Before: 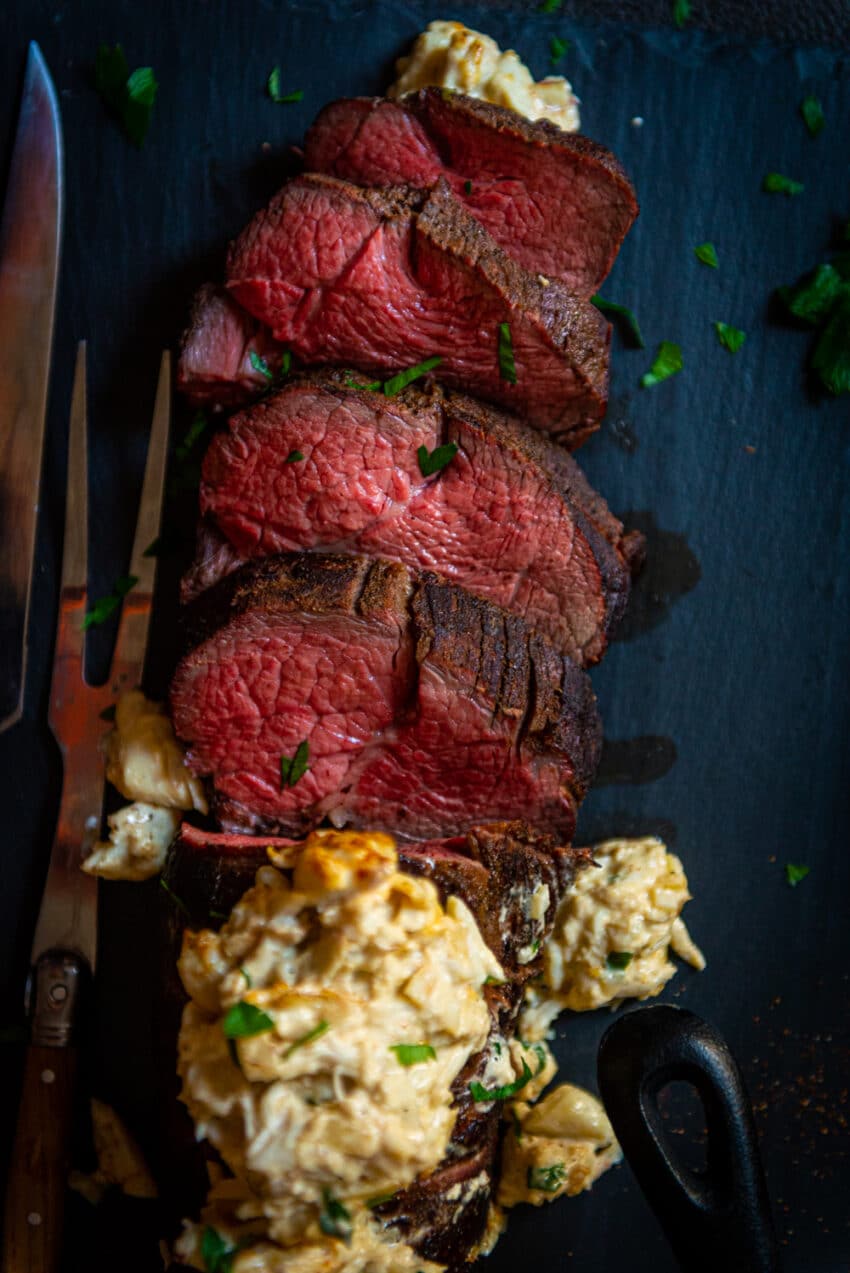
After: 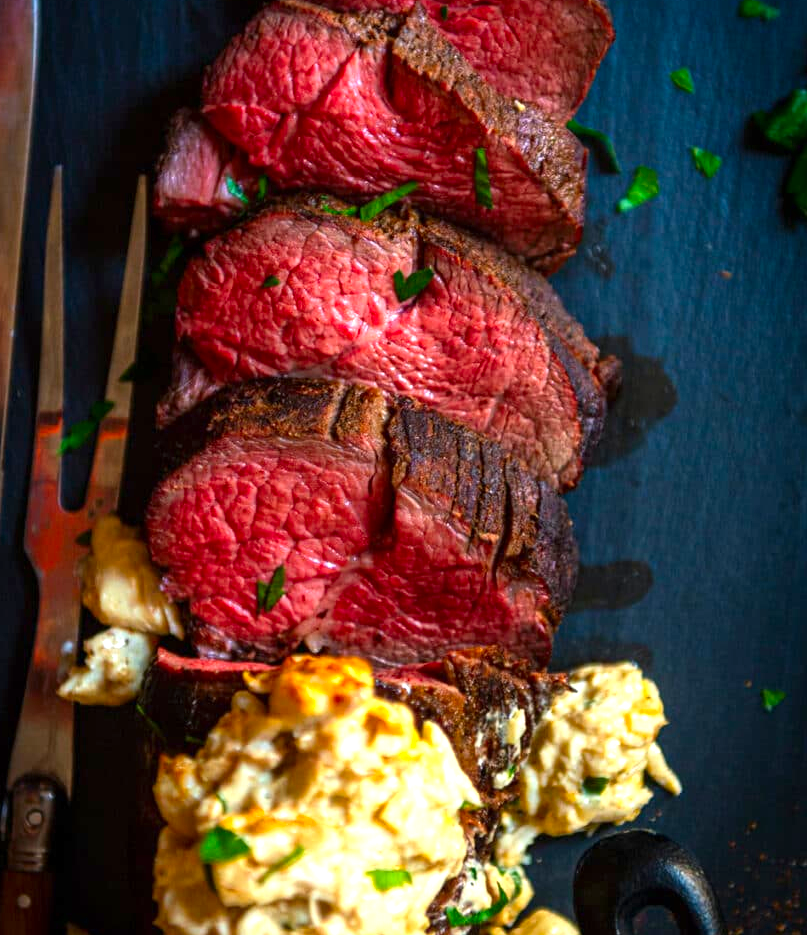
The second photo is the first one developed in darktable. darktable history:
crop and rotate: left 2.987%, top 13.802%, right 1.998%, bottom 12.728%
exposure: exposure 0.947 EV, compensate highlight preservation false
contrast brightness saturation: contrast 0.082, saturation 0.197
